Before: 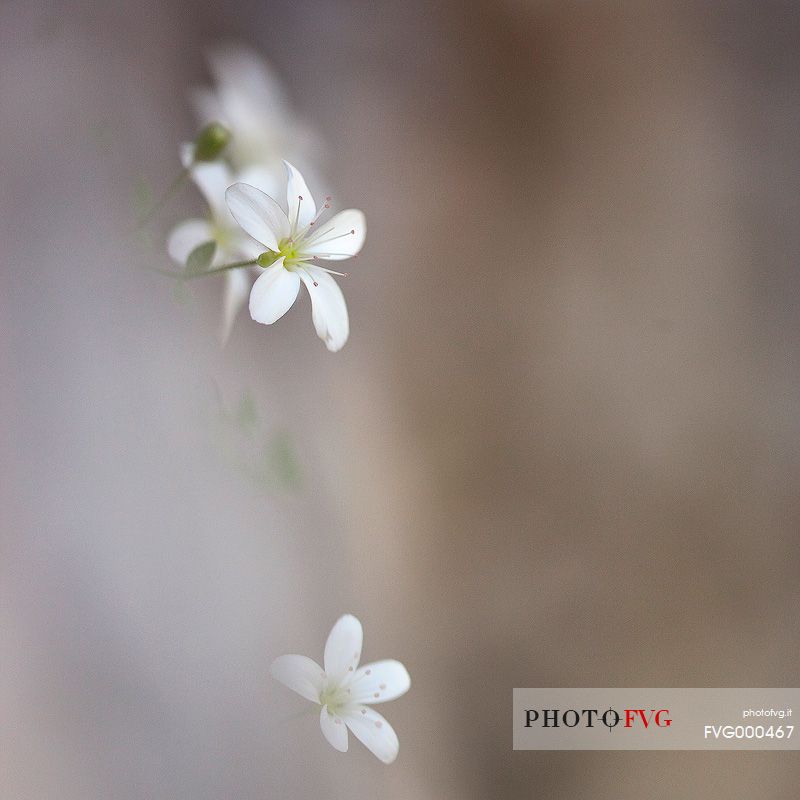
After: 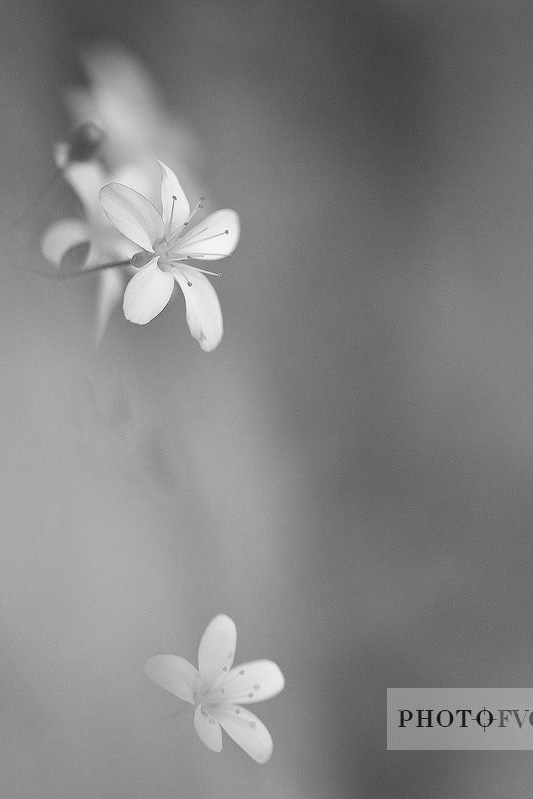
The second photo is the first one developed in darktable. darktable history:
crop and rotate: left 15.754%, right 17.579%
monochrome: a -35.87, b 49.73, size 1.7
